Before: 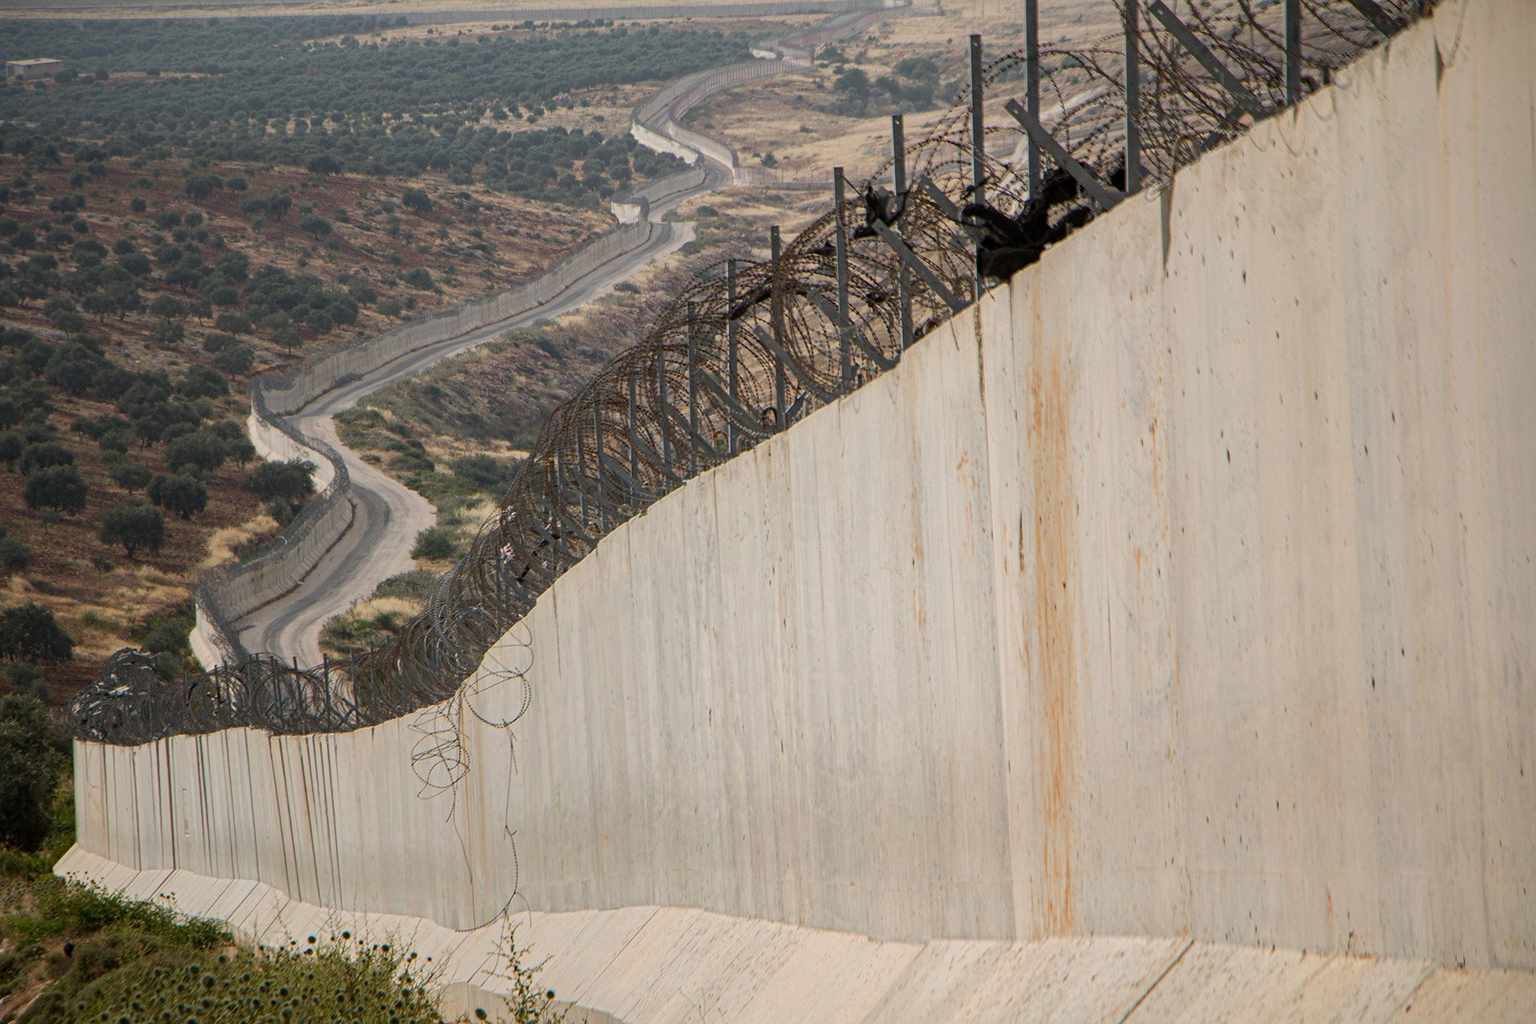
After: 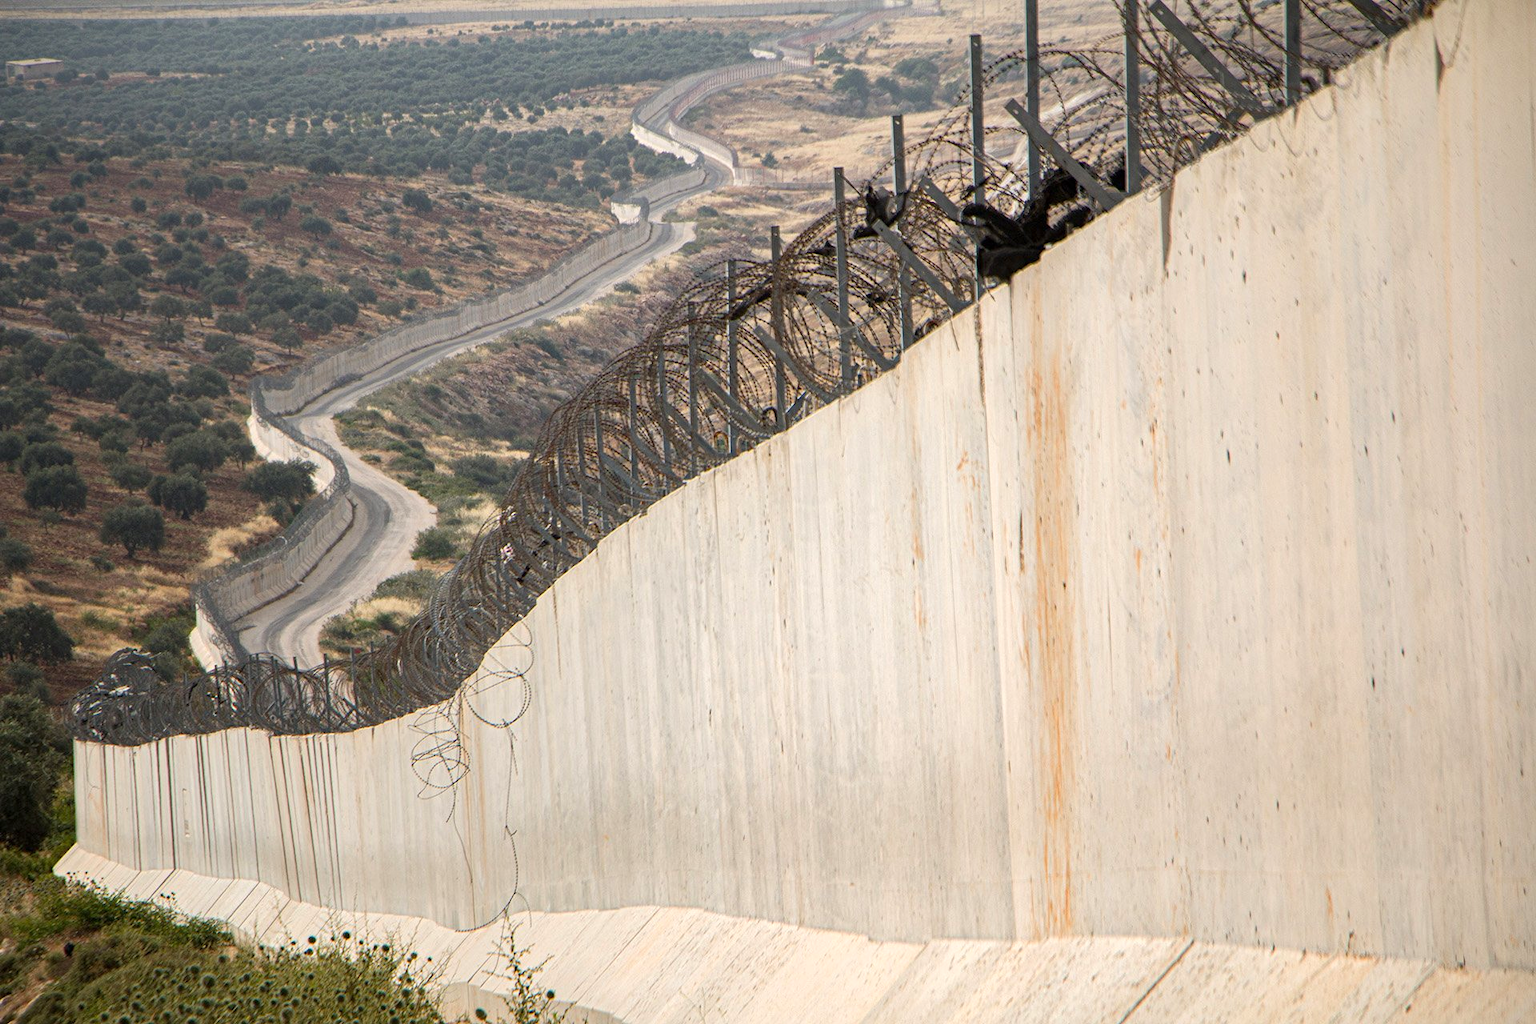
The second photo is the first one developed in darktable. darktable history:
exposure: exposure 0.562 EV, compensate exposure bias true, compensate highlight preservation false
